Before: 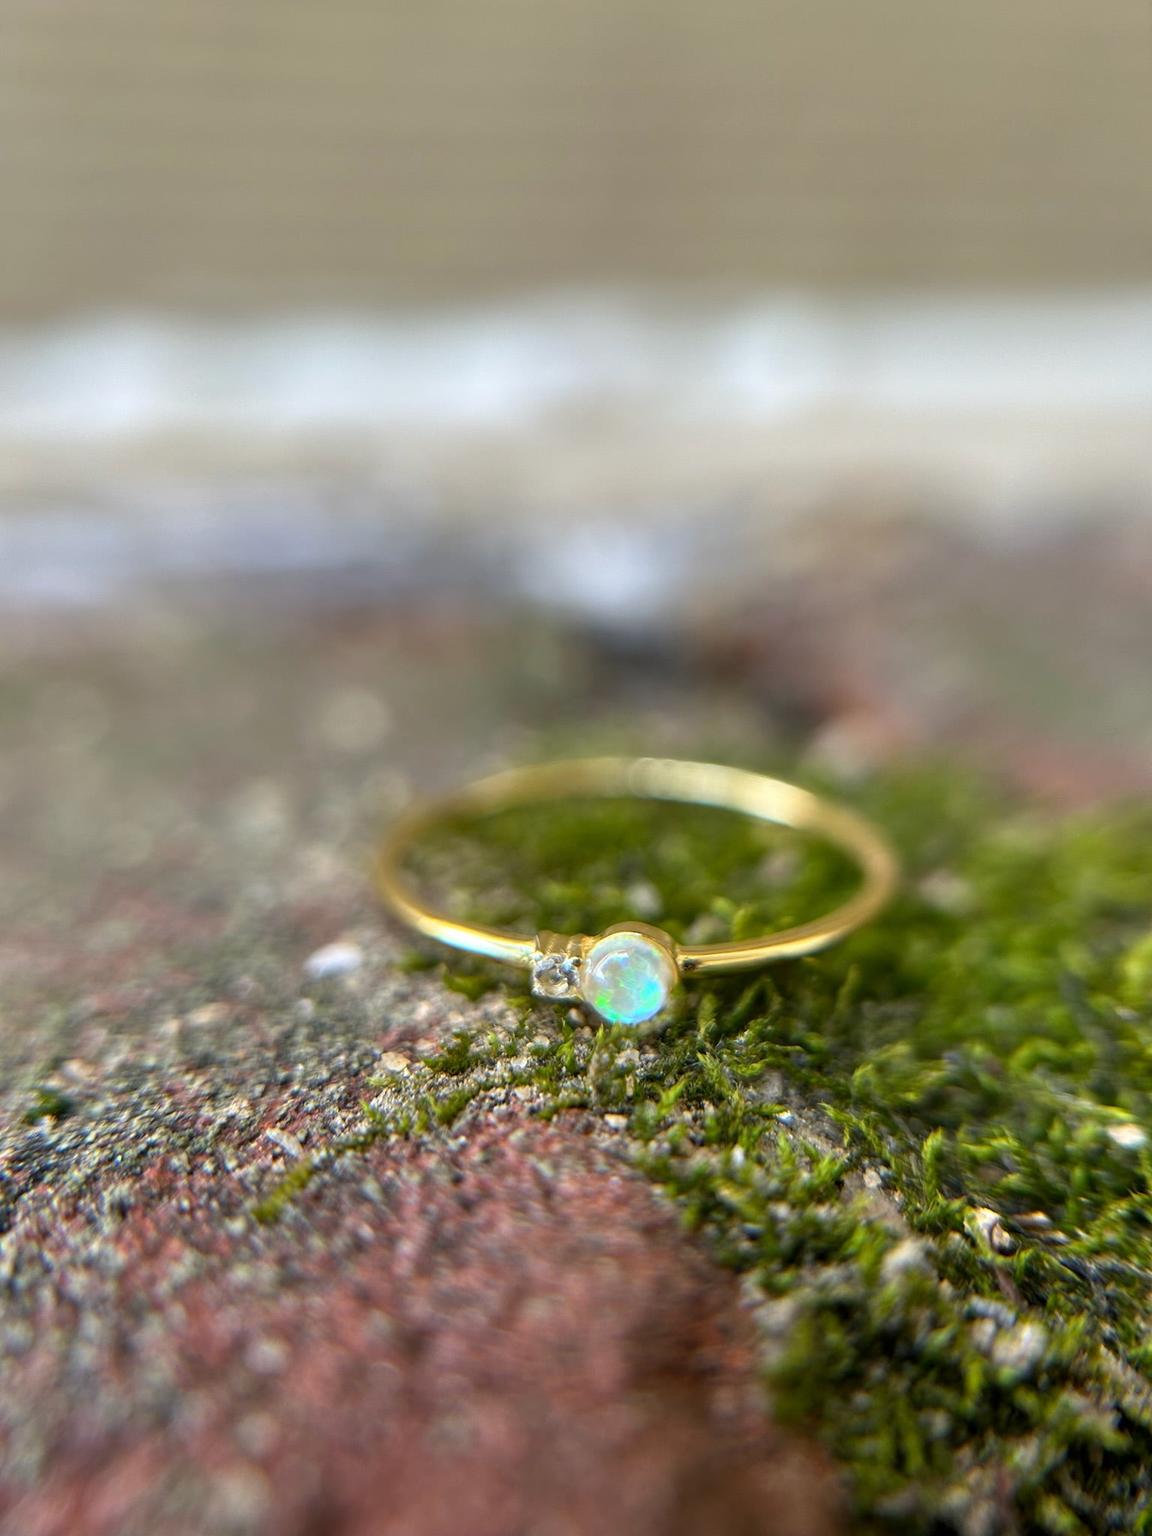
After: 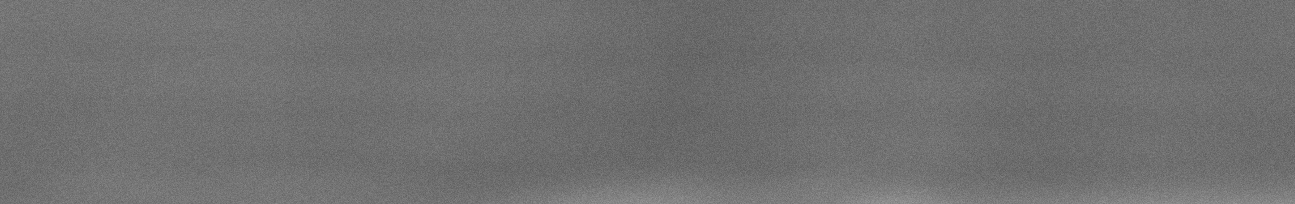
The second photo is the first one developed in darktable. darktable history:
sharpen: on, module defaults
grain: mid-tones bias 0%
monochrome: a 32, b 64, size 2.3
crop and rotate: left 9.644%, top 9.491%, right 6.021%, bottom 80.509%
velvia: strength 21.76%
contrast brightness saturation: brightness -0.25, saturation 0.2
